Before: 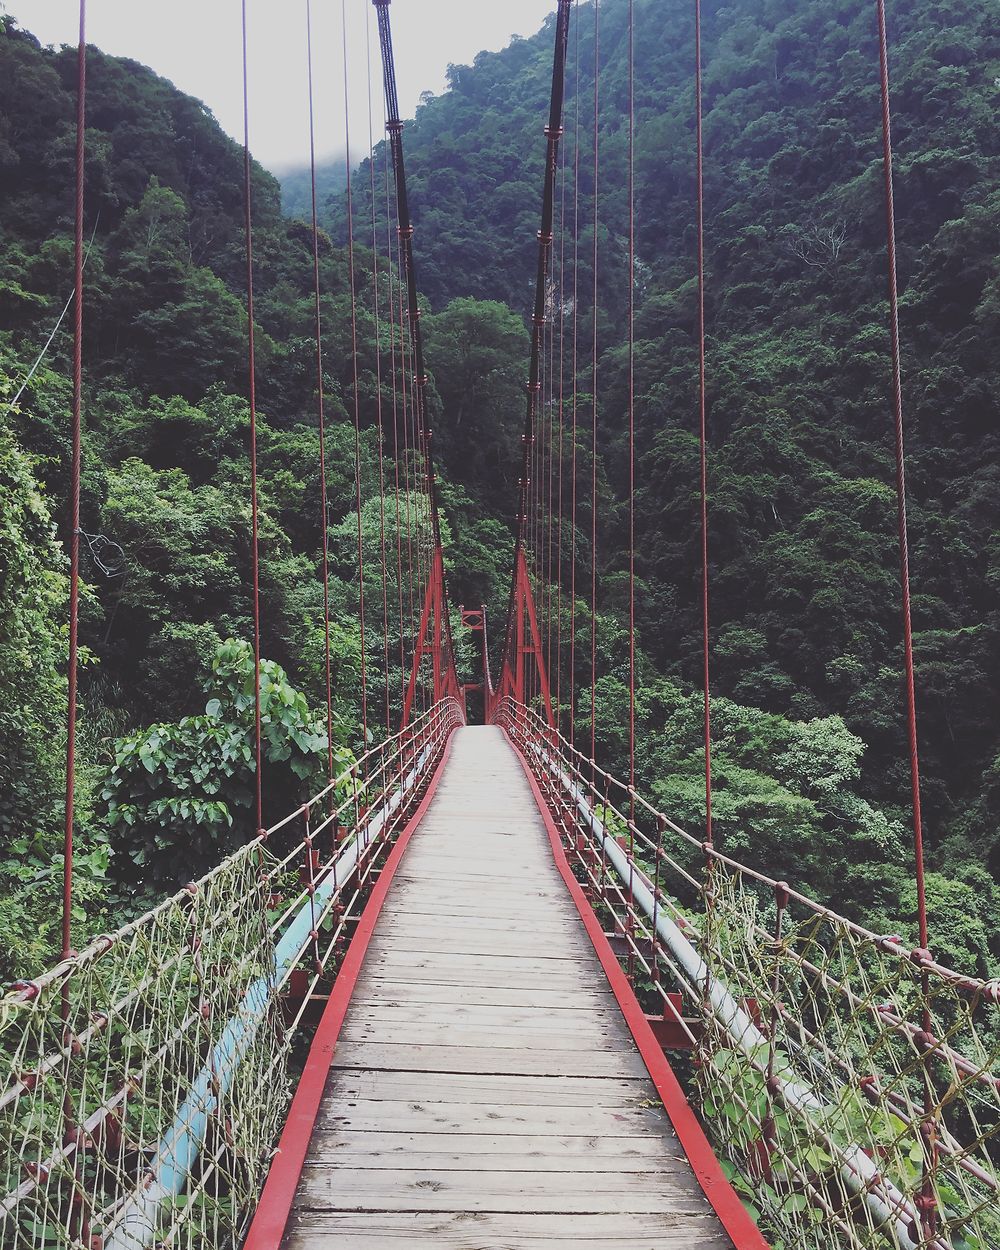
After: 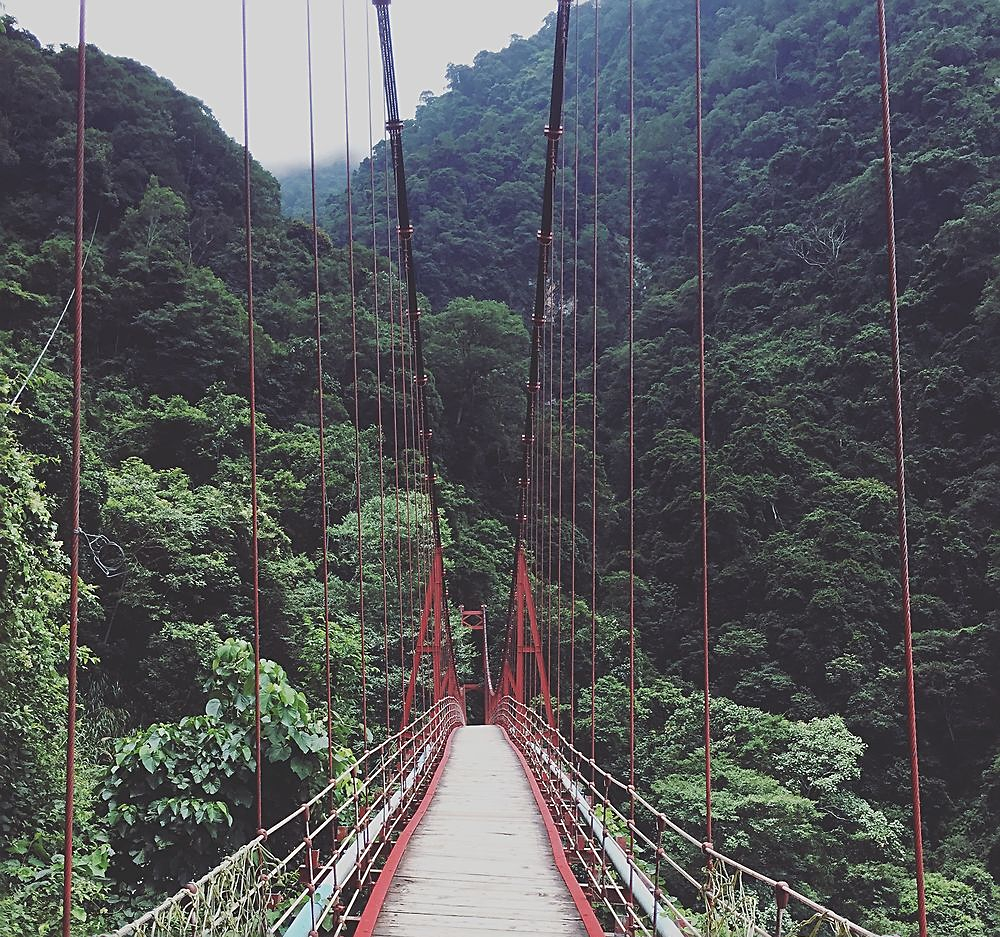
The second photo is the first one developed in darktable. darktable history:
sharpen: on, module defaults
crop: bottom 24.993%
